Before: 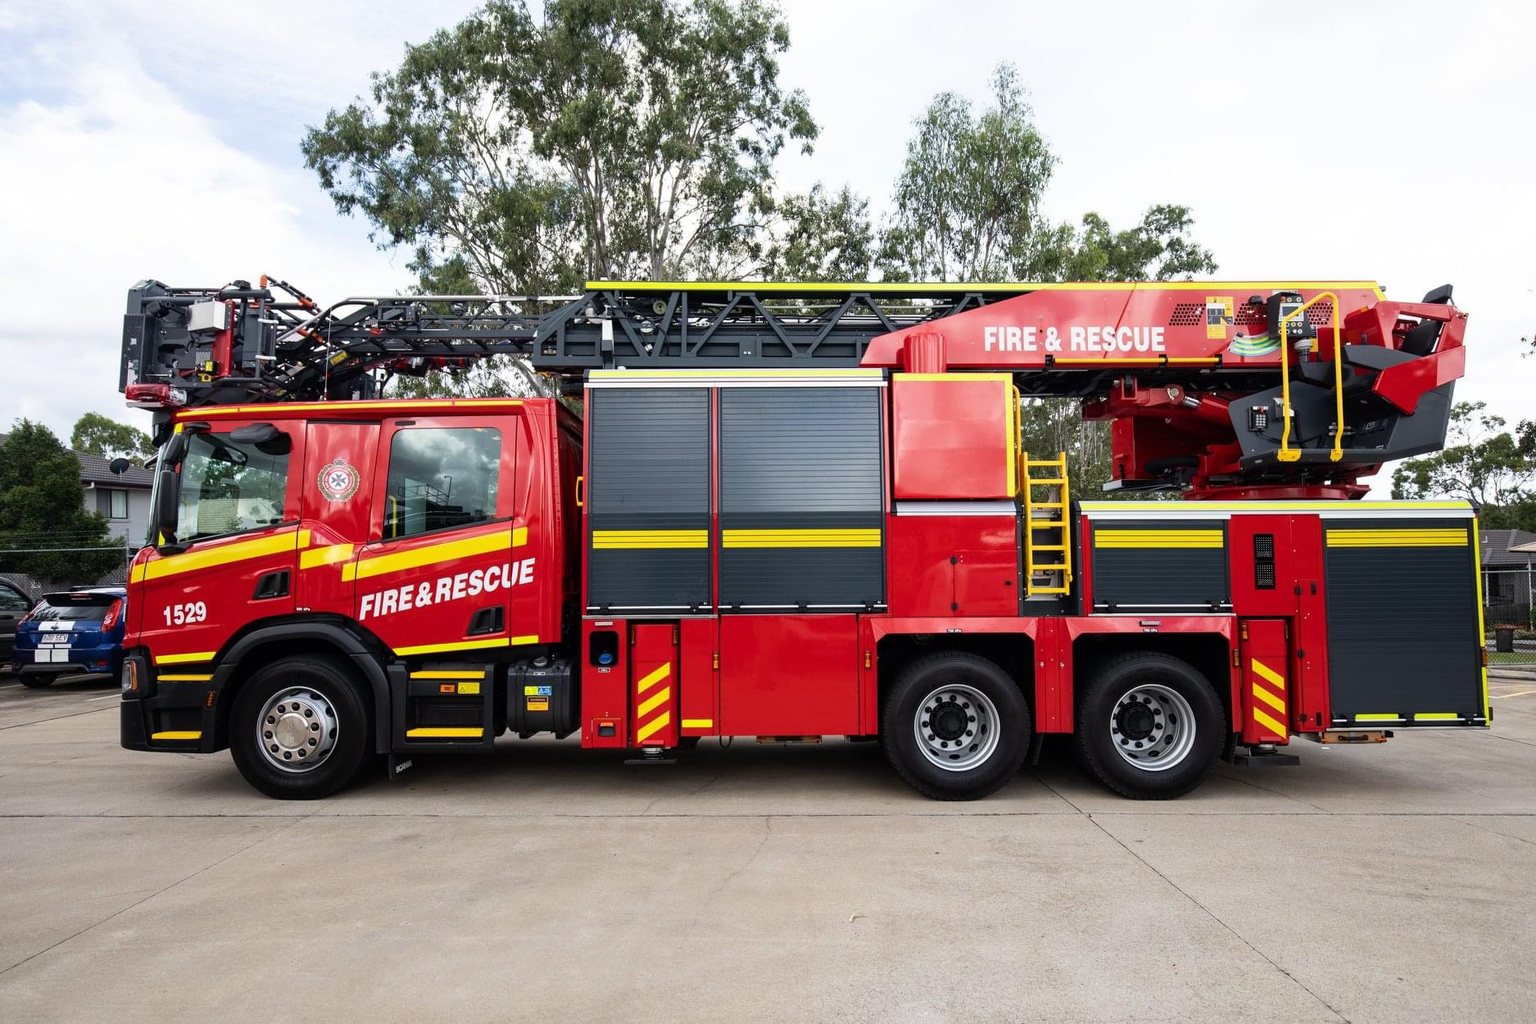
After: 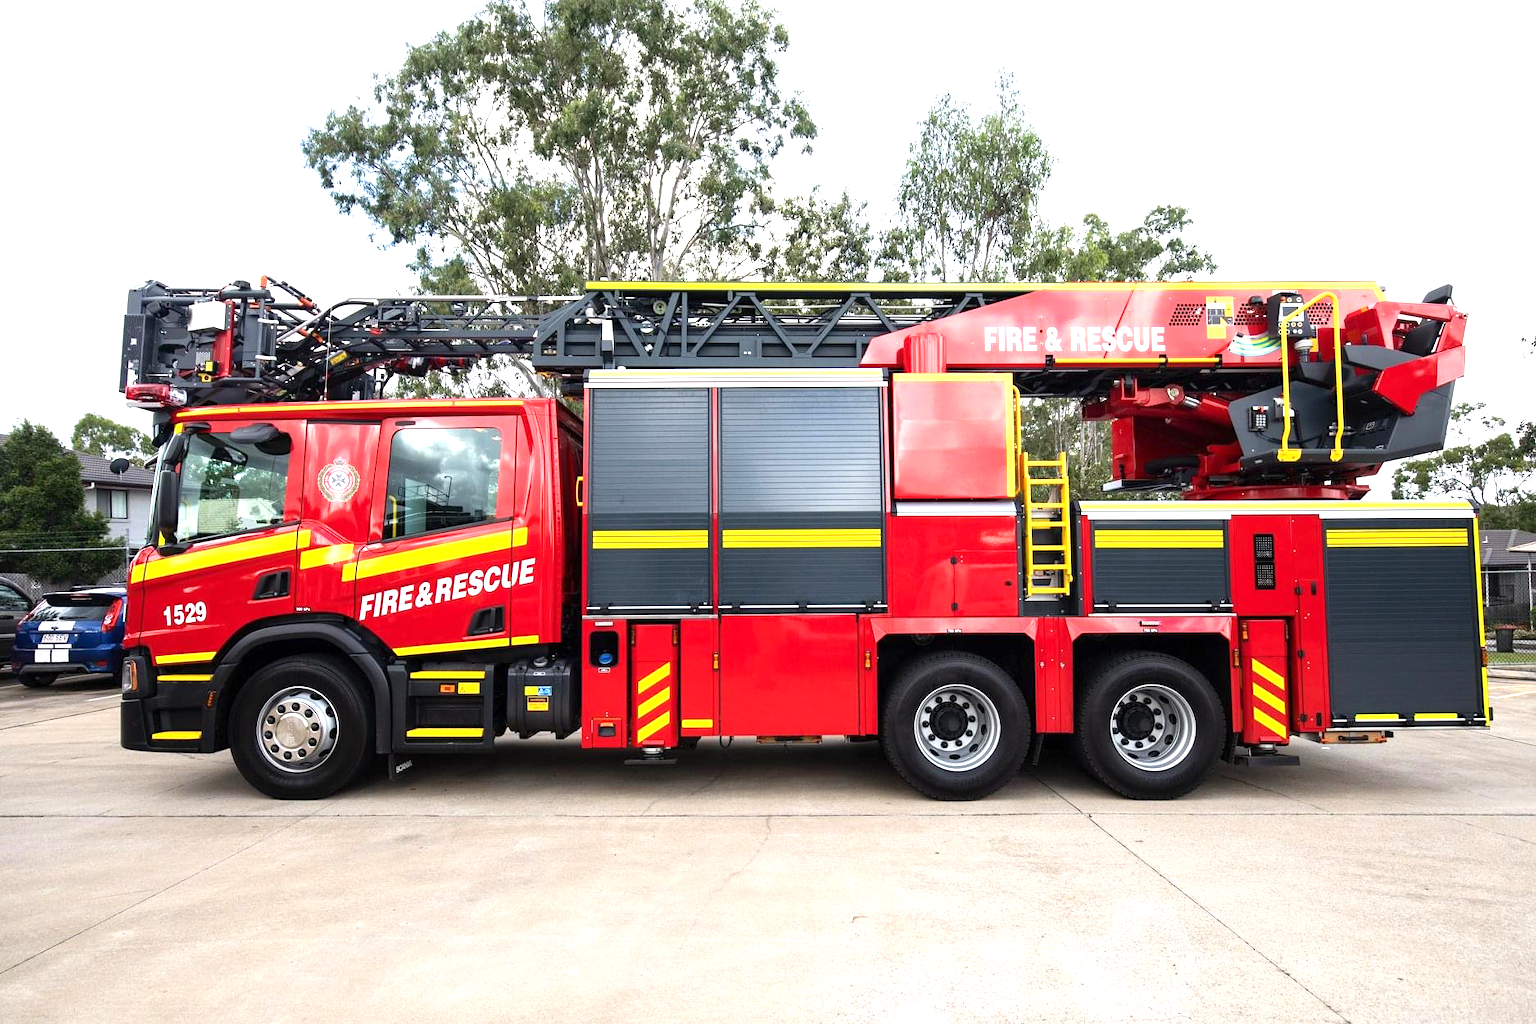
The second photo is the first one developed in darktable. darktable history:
exposure: exposure 0.951 EV, compensate highlight preservation false
